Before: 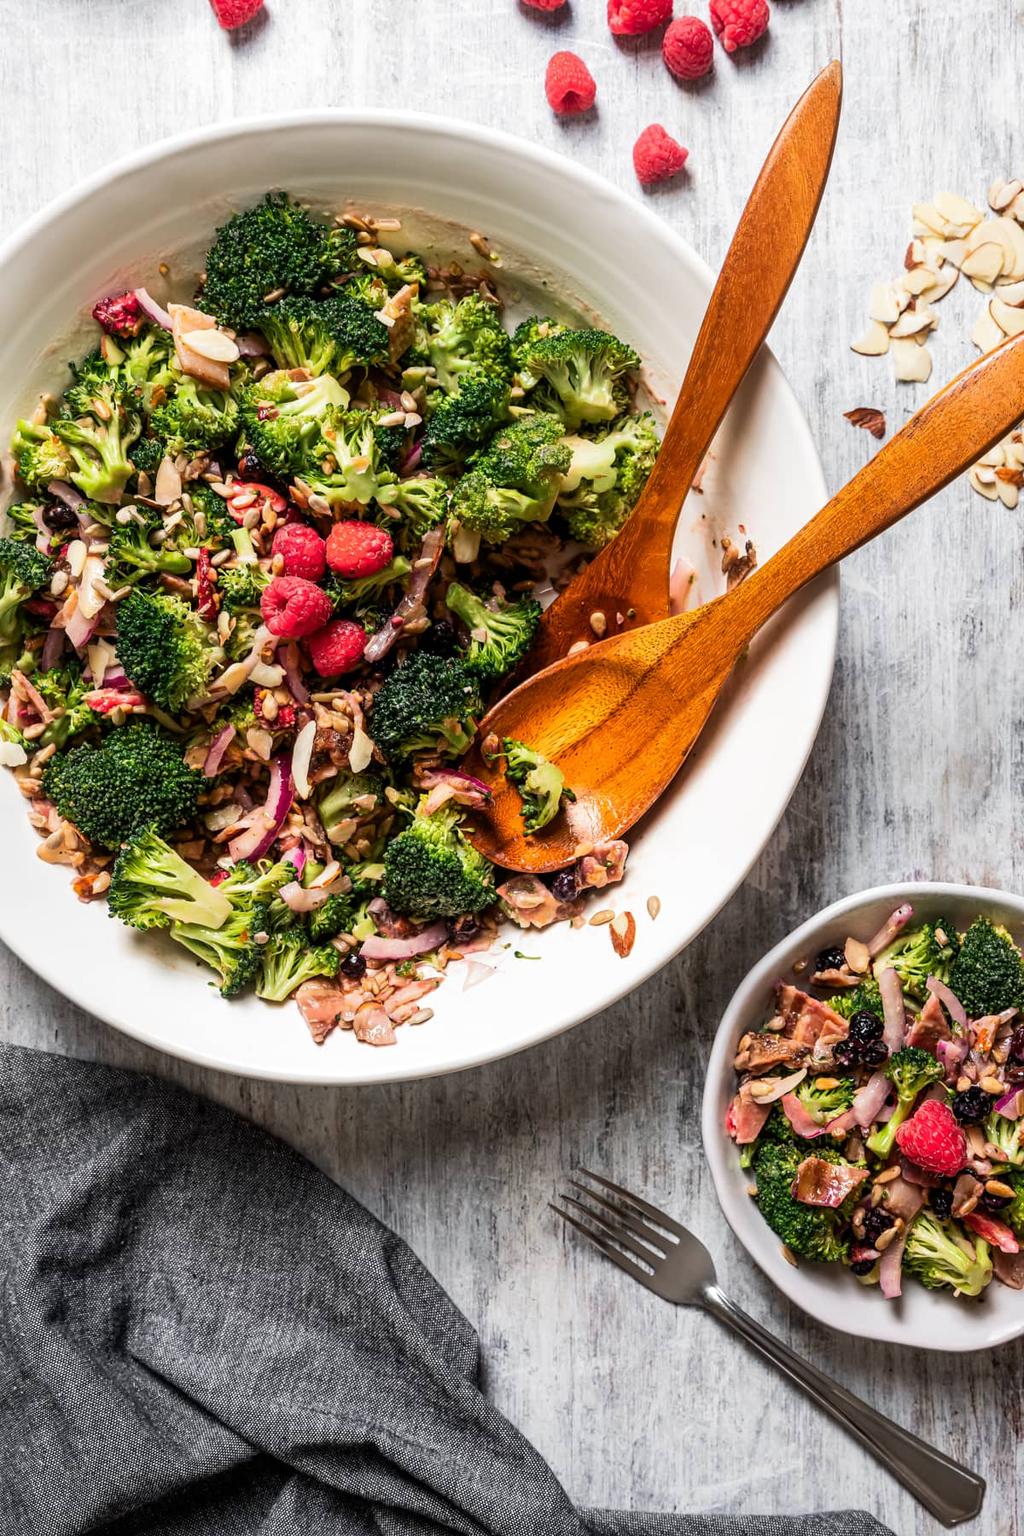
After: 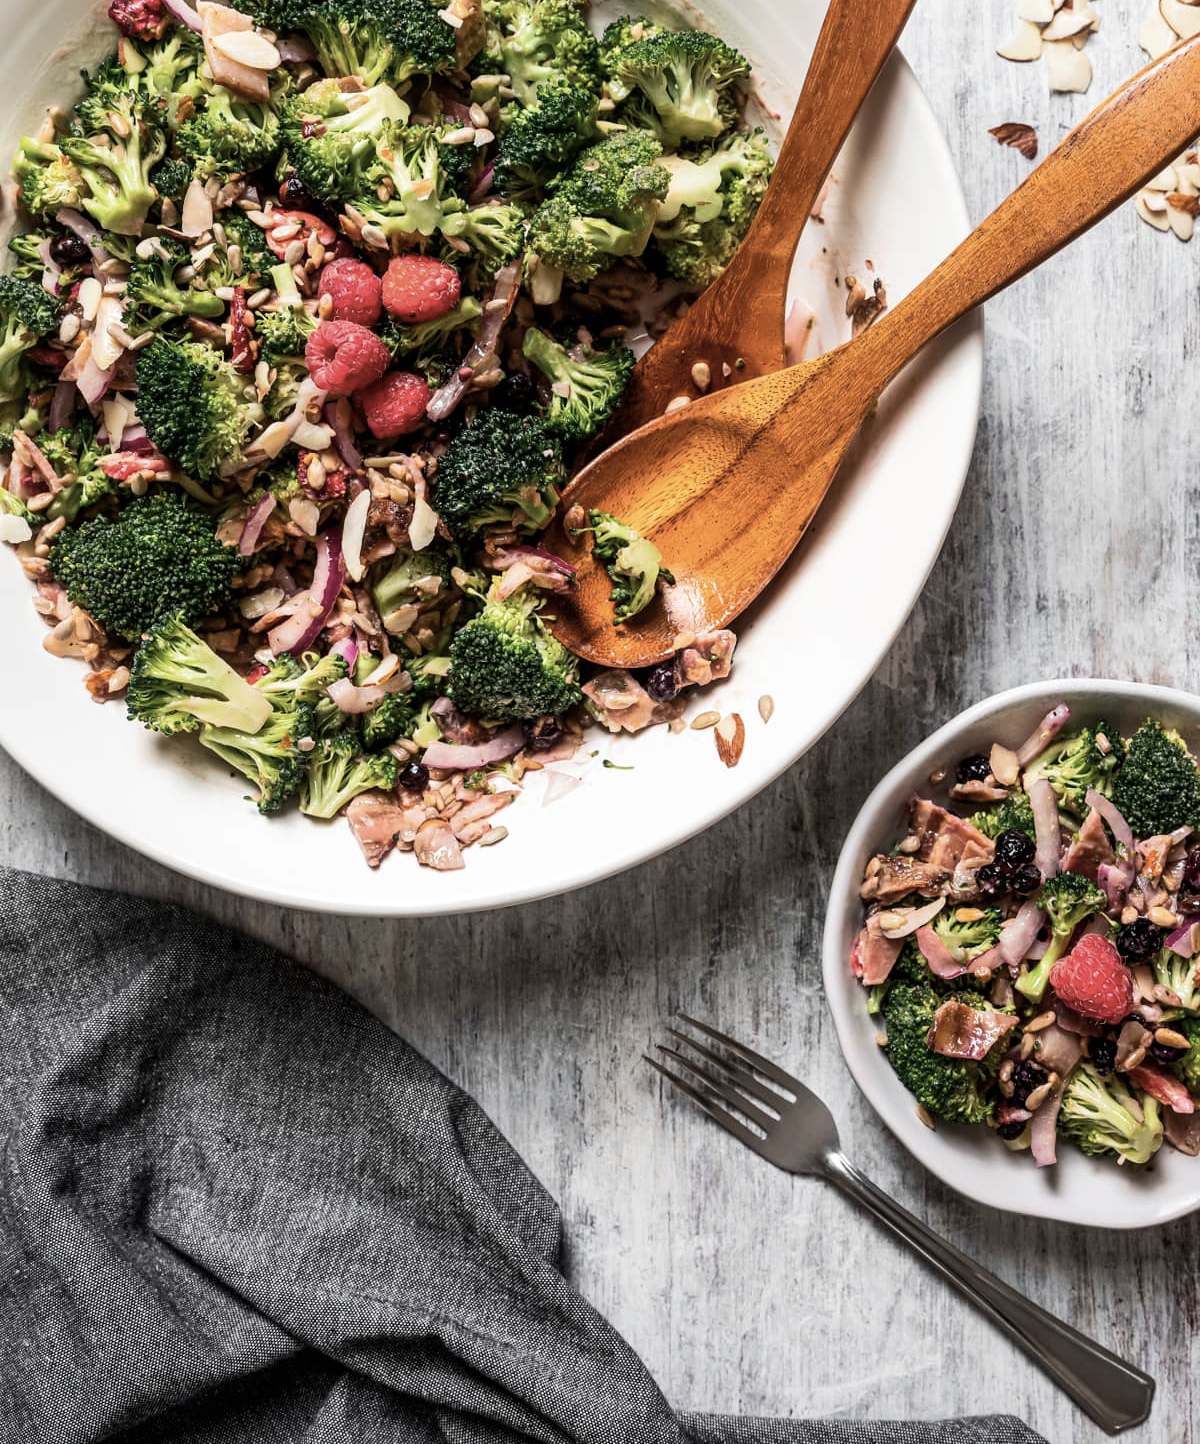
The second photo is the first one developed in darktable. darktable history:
crop and rotate: top 19.733%
contrast brightness saturation: contrast 0.097, saturation -0.3
